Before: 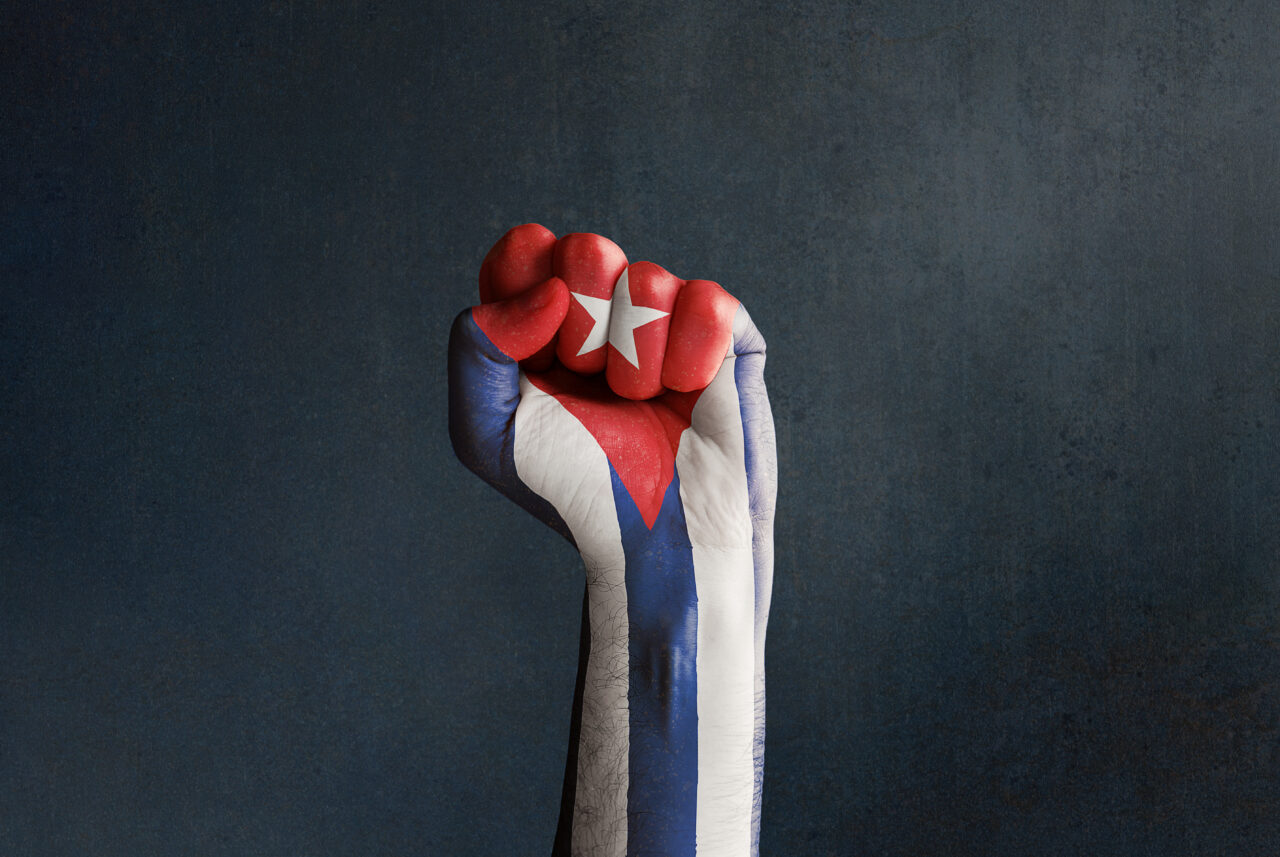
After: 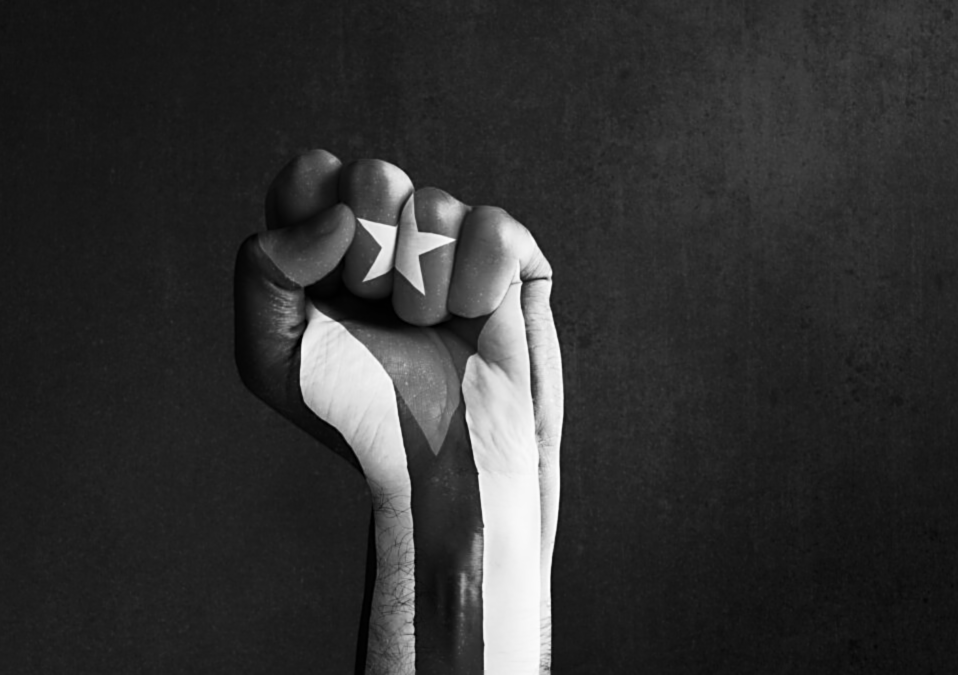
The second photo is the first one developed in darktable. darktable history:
sharpen: on, module defaults
lowpass: radius 0.76, contrast 1.56, saturation 0, unbound 0
crop: left 16.768%, top 8.653%, right 8.362%, bottom 12.485%
